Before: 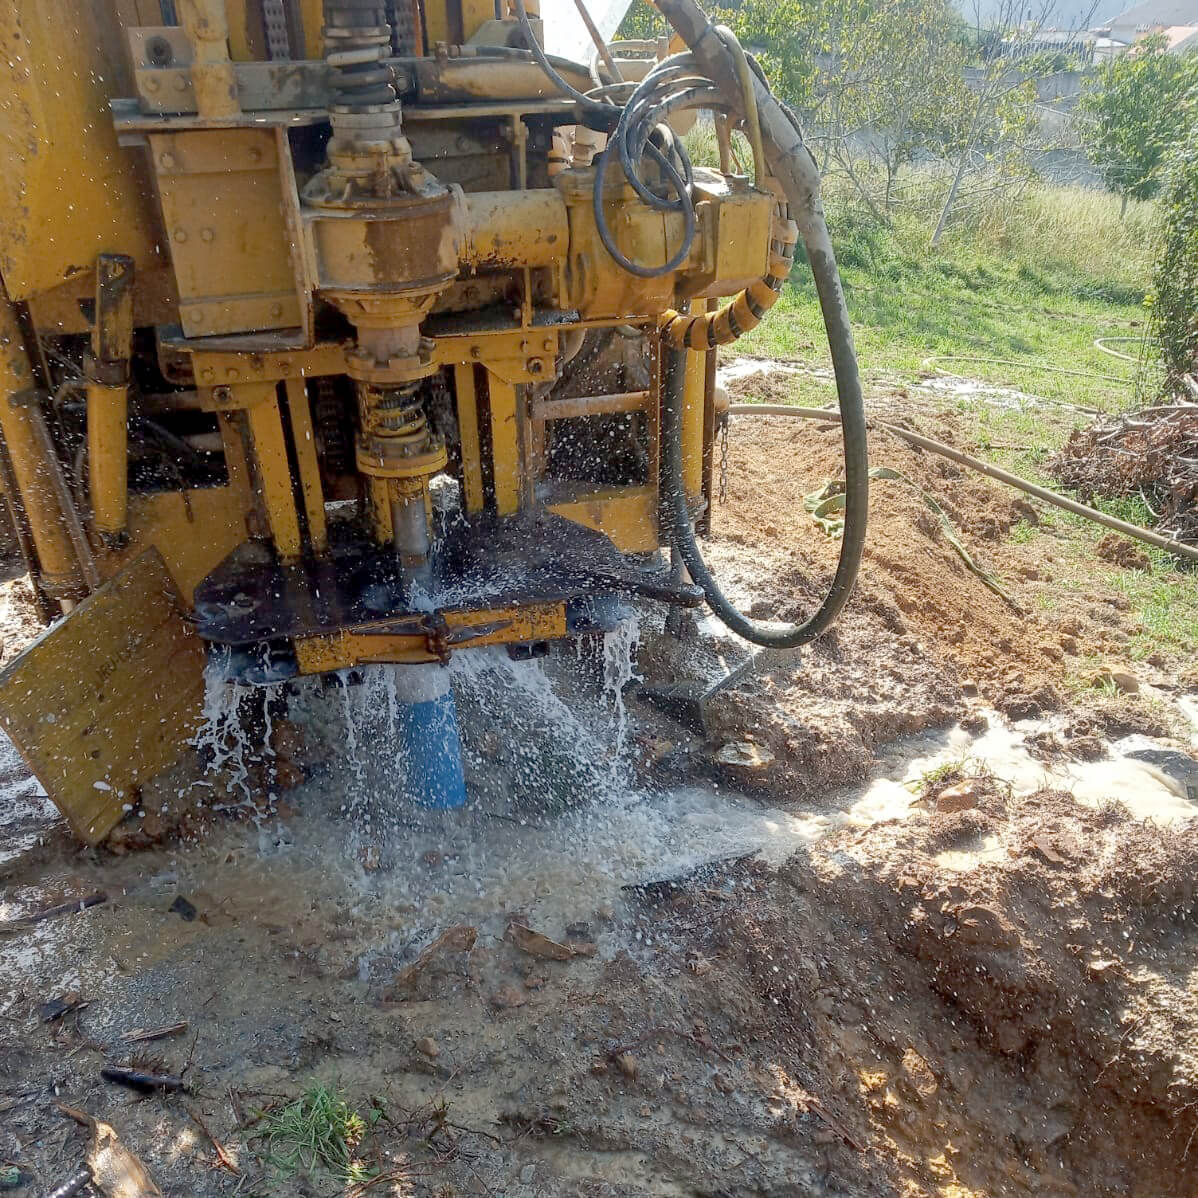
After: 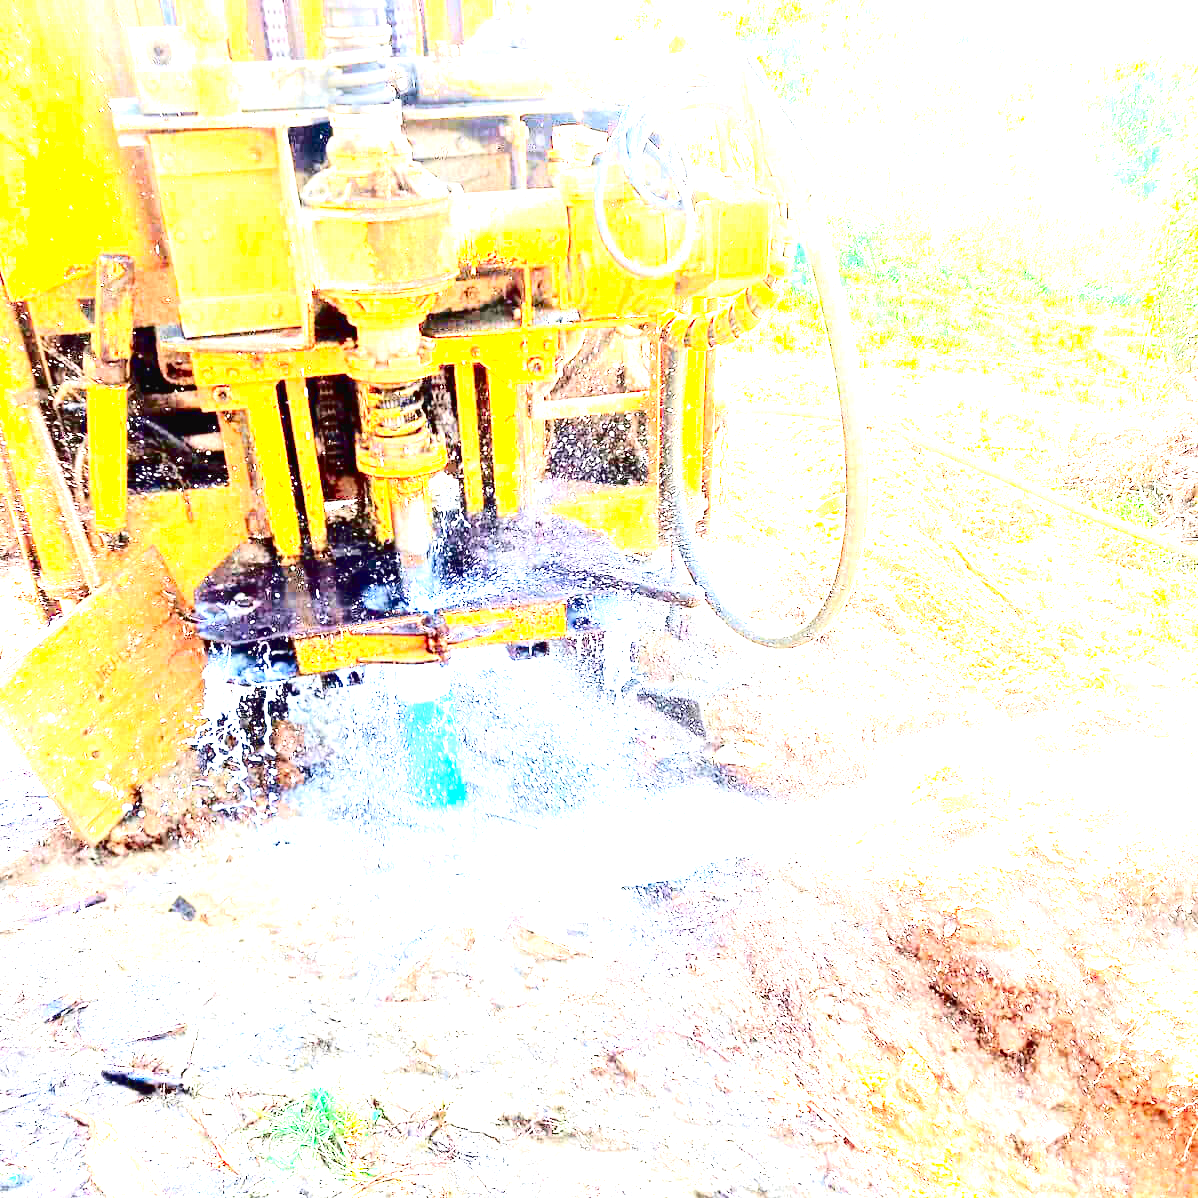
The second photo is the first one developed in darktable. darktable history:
contrast brightness saturation: contrast 0.21, brightness -0.11, saturation 0.21
exposure: black level correction 0, exposure 4 EV, compensate exposure bias true, compensate highlight preservation false
tone curve: curves: ch0 [(0.003, 0.015) (0.104, 0.07) (0.239, 0.201) (0.327, 0.317) (0.401, 0.443) (0.495, 0.55) (0.65, 0.68) (0.832, 0.858) (1, 0.977)]; ch1 [(0, 0) (0.161, 0.092) (0.35, 0.33) (0.379, 0.401) (0.447, 0.476) (0.495, 0.499) (0.515, 0.518) (0.55, 0.557) (0.621, 0.615) (0.718, 0.734) (1, 1)]; ch2 [(0, 0) (0.359, 0.372) (0.437, 0.437) (0.502, 0.501) (0.534, 0.537) (0.599, 0.586) (1, 1)], color space Lab, independent channels, preserve colors none
